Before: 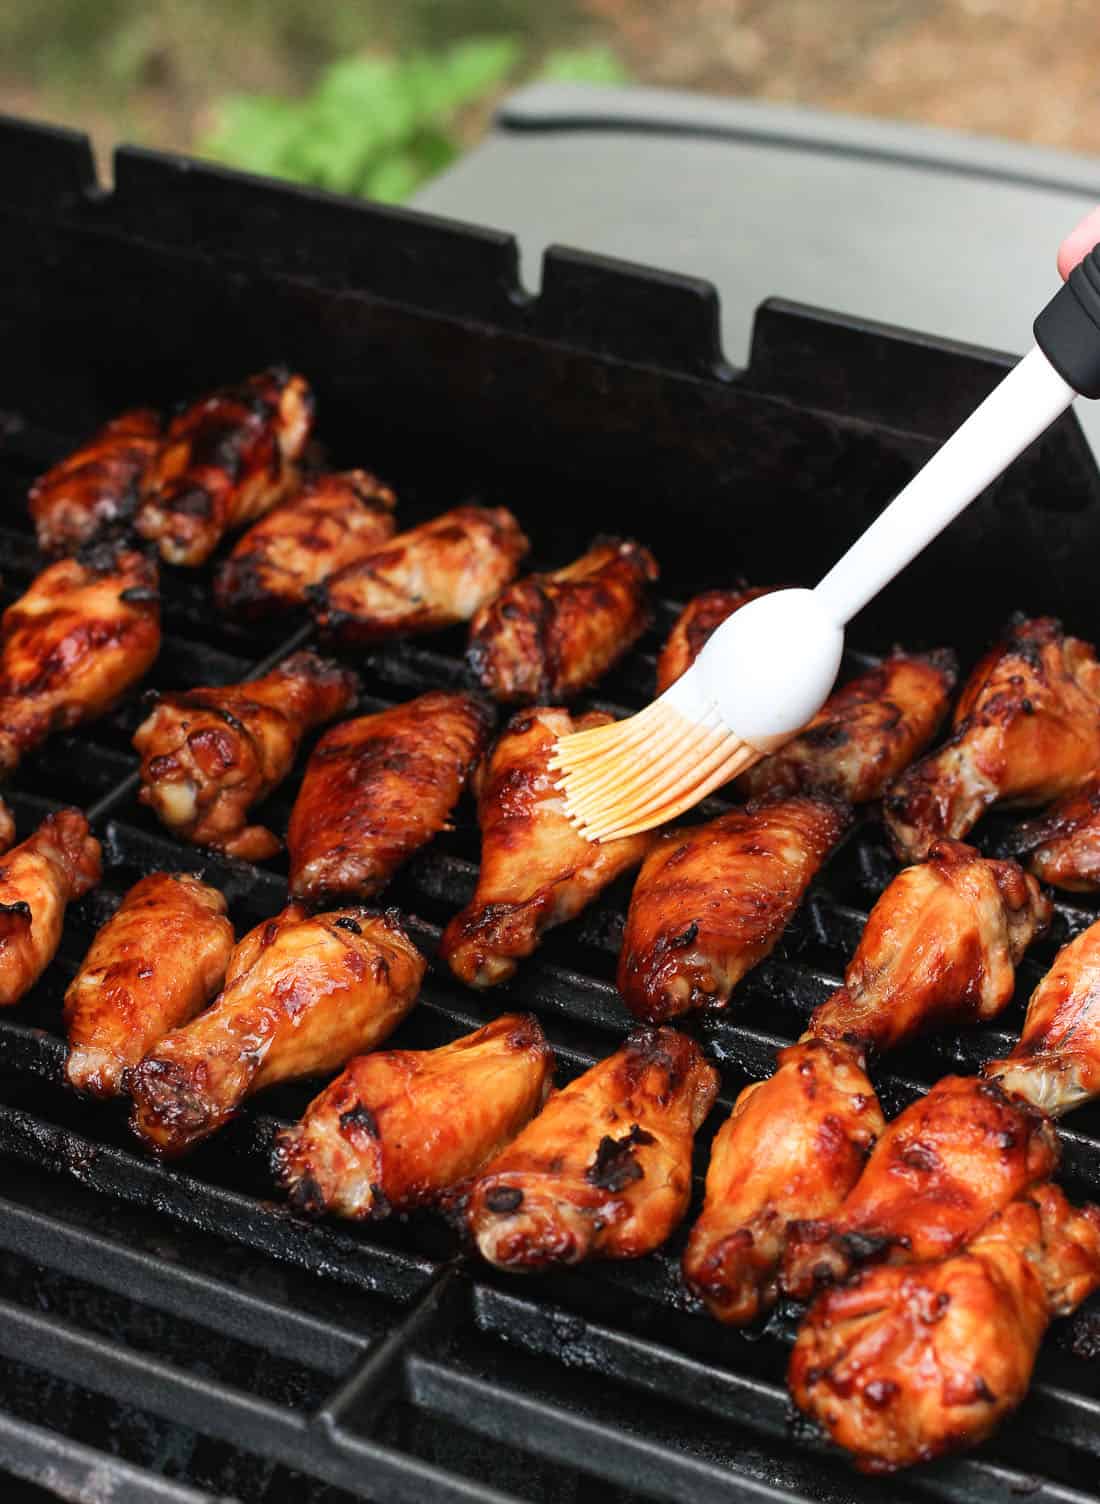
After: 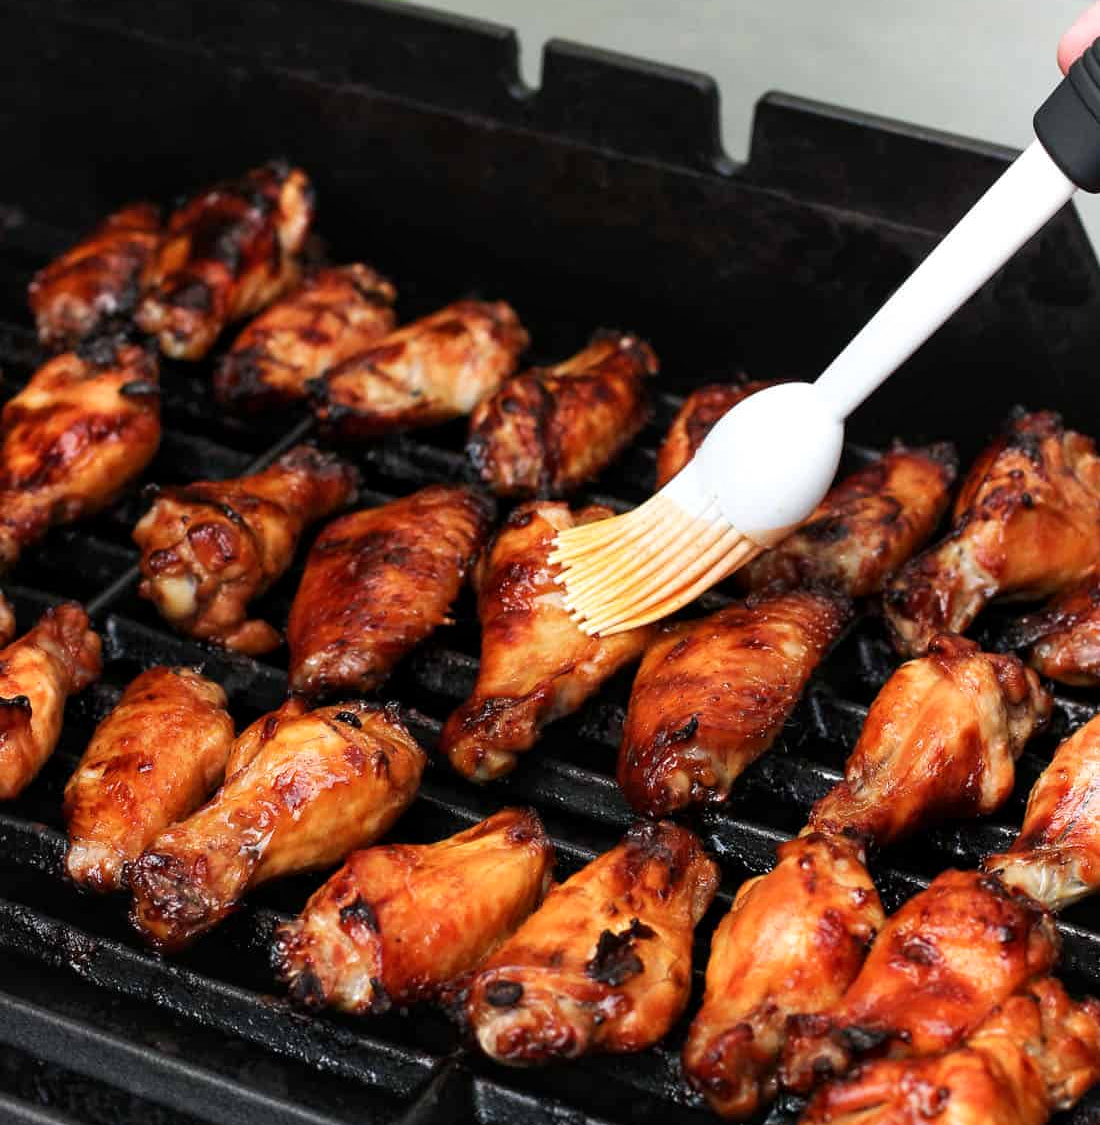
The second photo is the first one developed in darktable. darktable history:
crop: top 13.703%, bottom 11.496%
contrast equalizer: octaves 7, y [[0.601, 0.6, 0.598, 0.598, 0.6, 0.601], [0.5 ×6], [0.5 ×6], [0 ×6], [0 ×6]], mix 0.205
